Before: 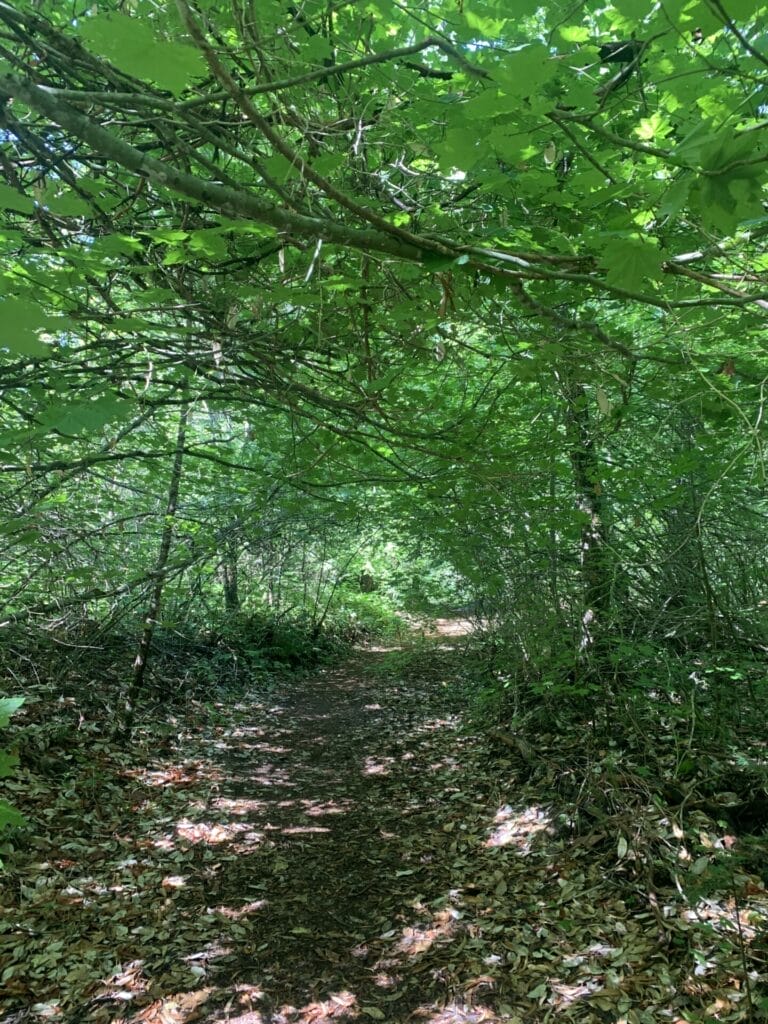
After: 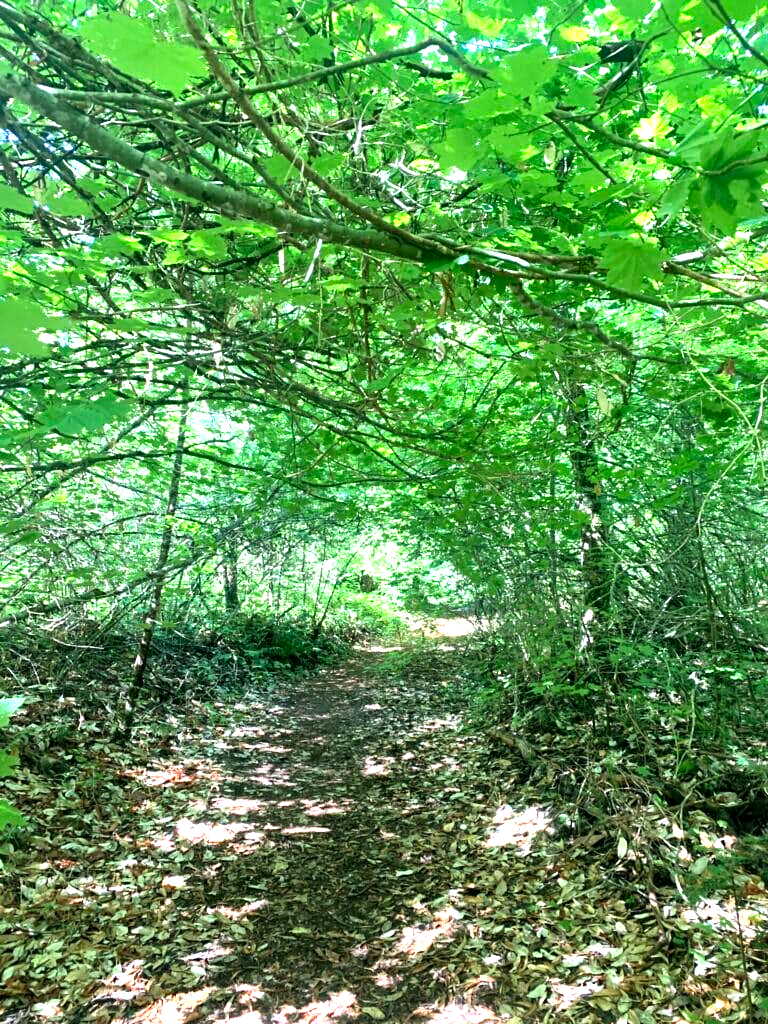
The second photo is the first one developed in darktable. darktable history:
exposure: black level correction 0, exposure 1.55 EV, compensate exposure bias true, compensate highlight preservation false
levels: mode automatic, black 0.023%, white 99.97%, levels [0.062, 0.494, 0.925]
local contrast: mode bilateral grid, contrast 50, coarseness 50, detail 150%, midtone range 0.2
